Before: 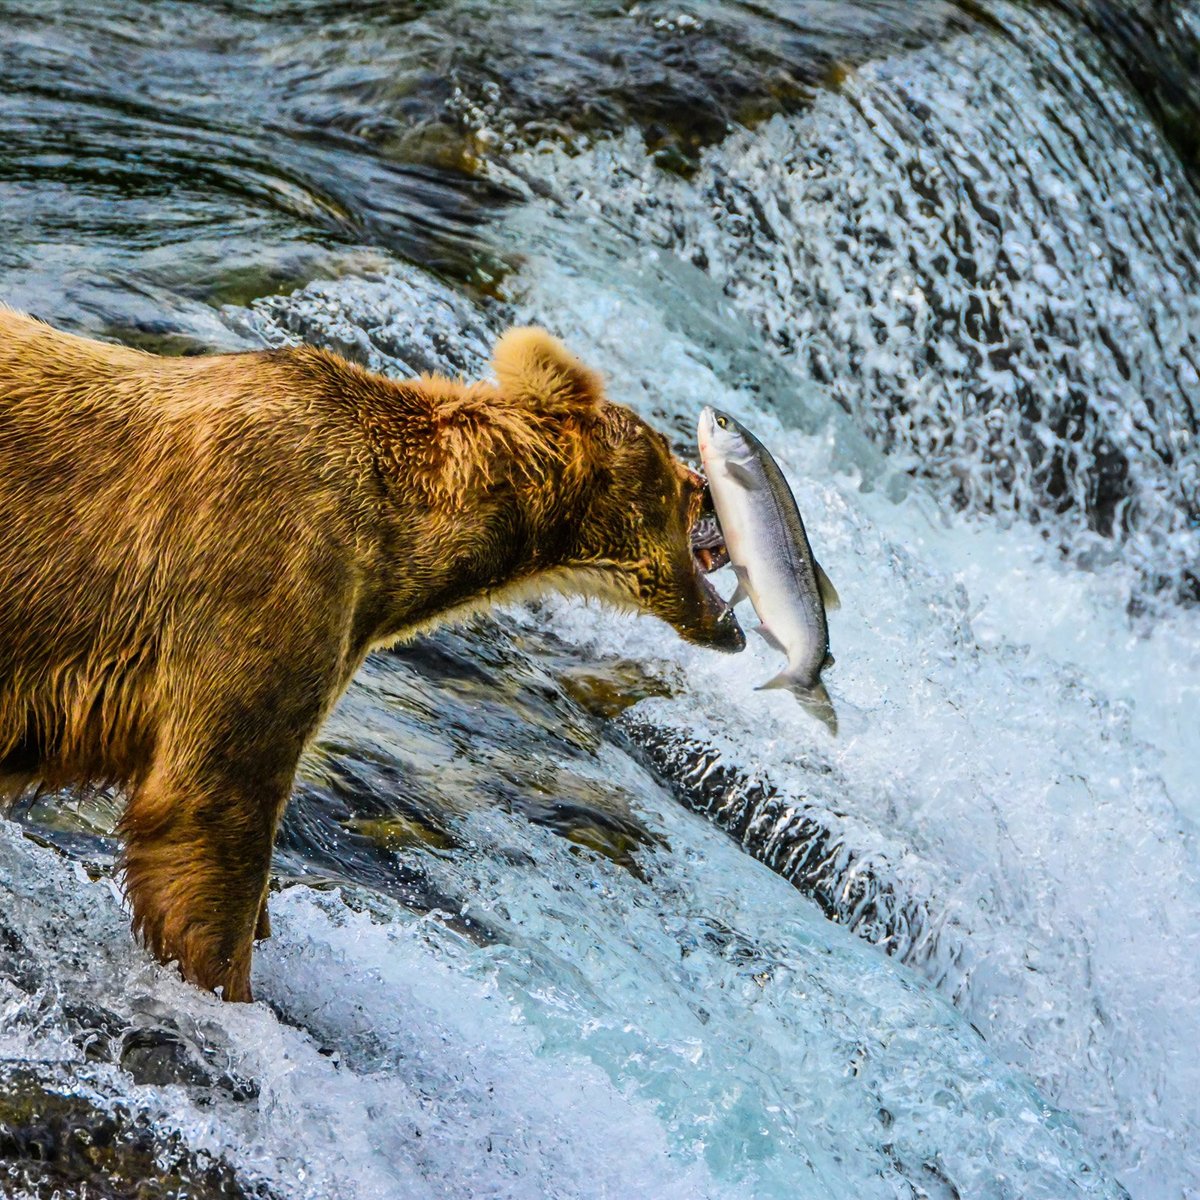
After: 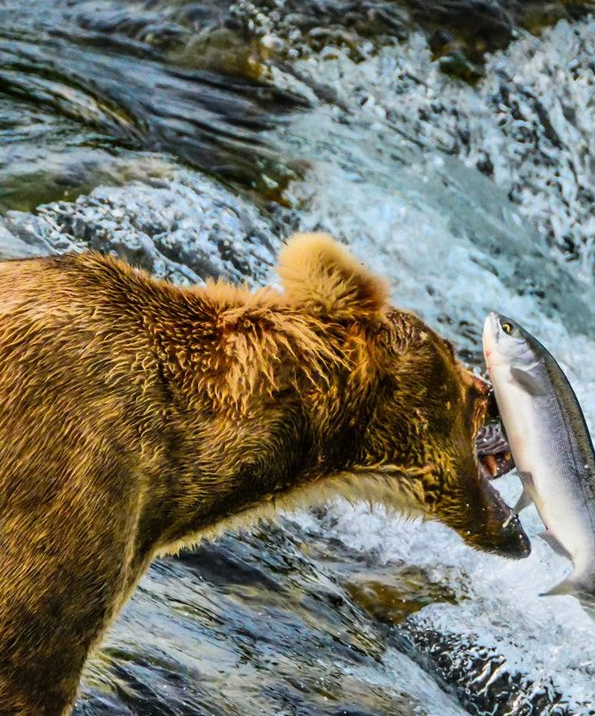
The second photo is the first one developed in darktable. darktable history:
crop: left 17.926%, top 7.91%, right 32.439%, bottom 32.403%
tone equalizer: on, module defaults
shadows and highlights: low approximation 0.01, soften with gaussian
